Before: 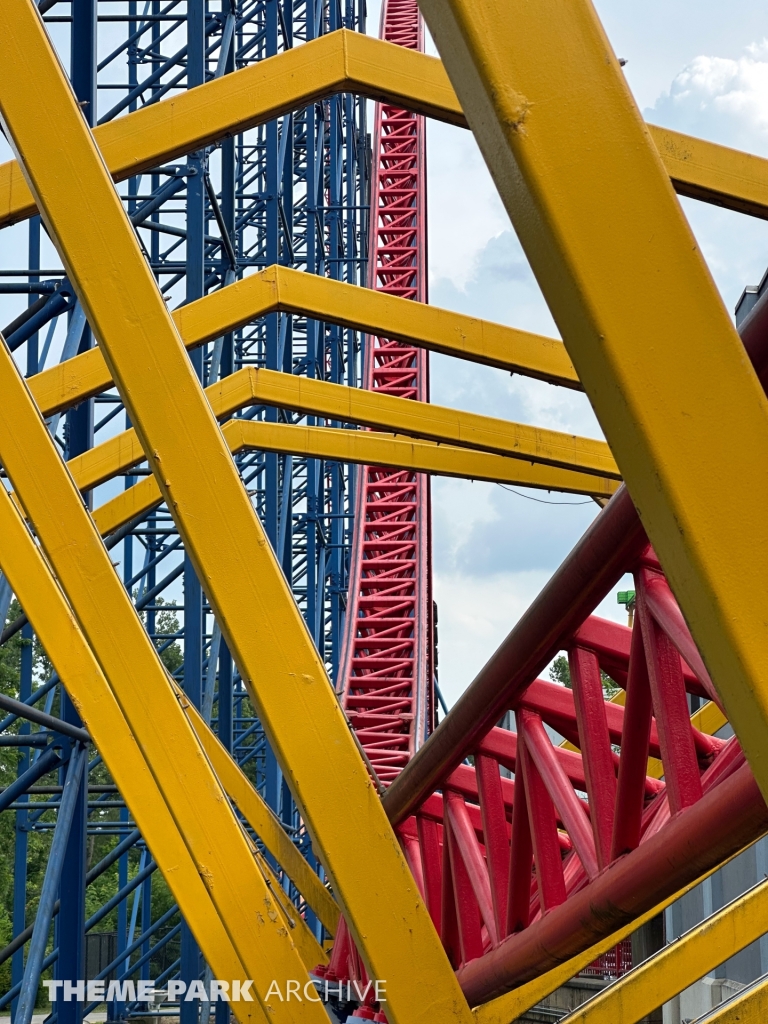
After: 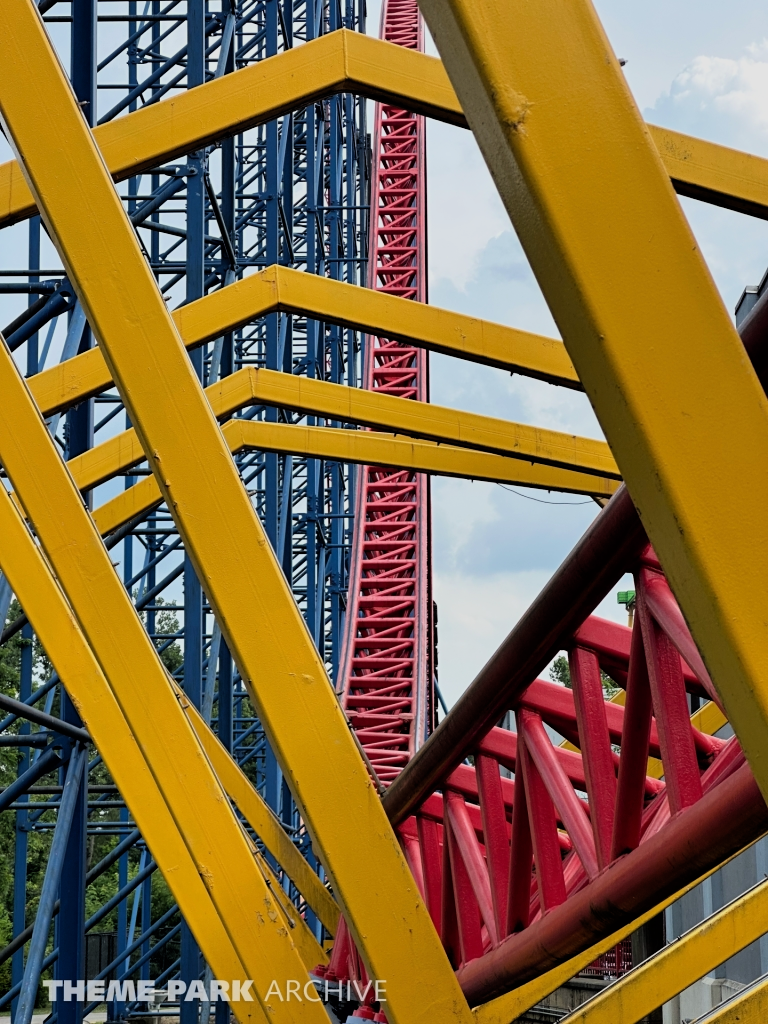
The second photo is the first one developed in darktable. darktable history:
filmic rgb: black relative exposure -7.71 EV, white relative exposure 4.46 EV, hardness 3.76, latitude 49.5%, contrast 1.101, color science v6 (2022)
